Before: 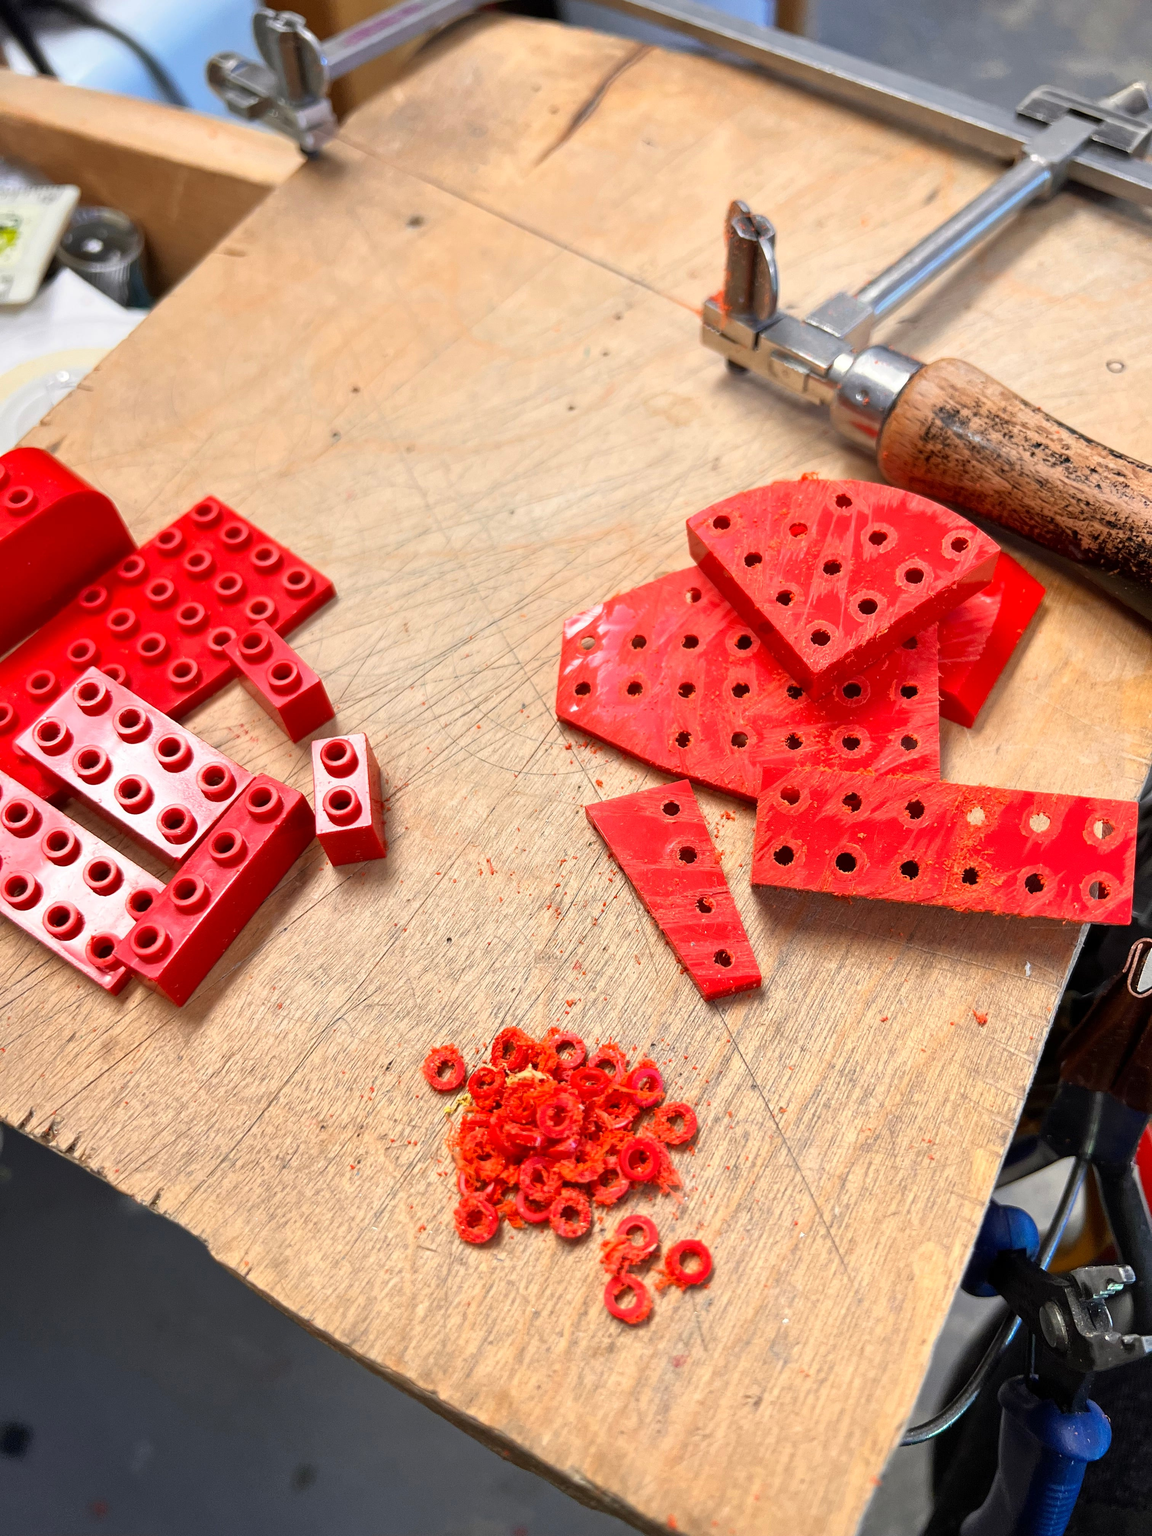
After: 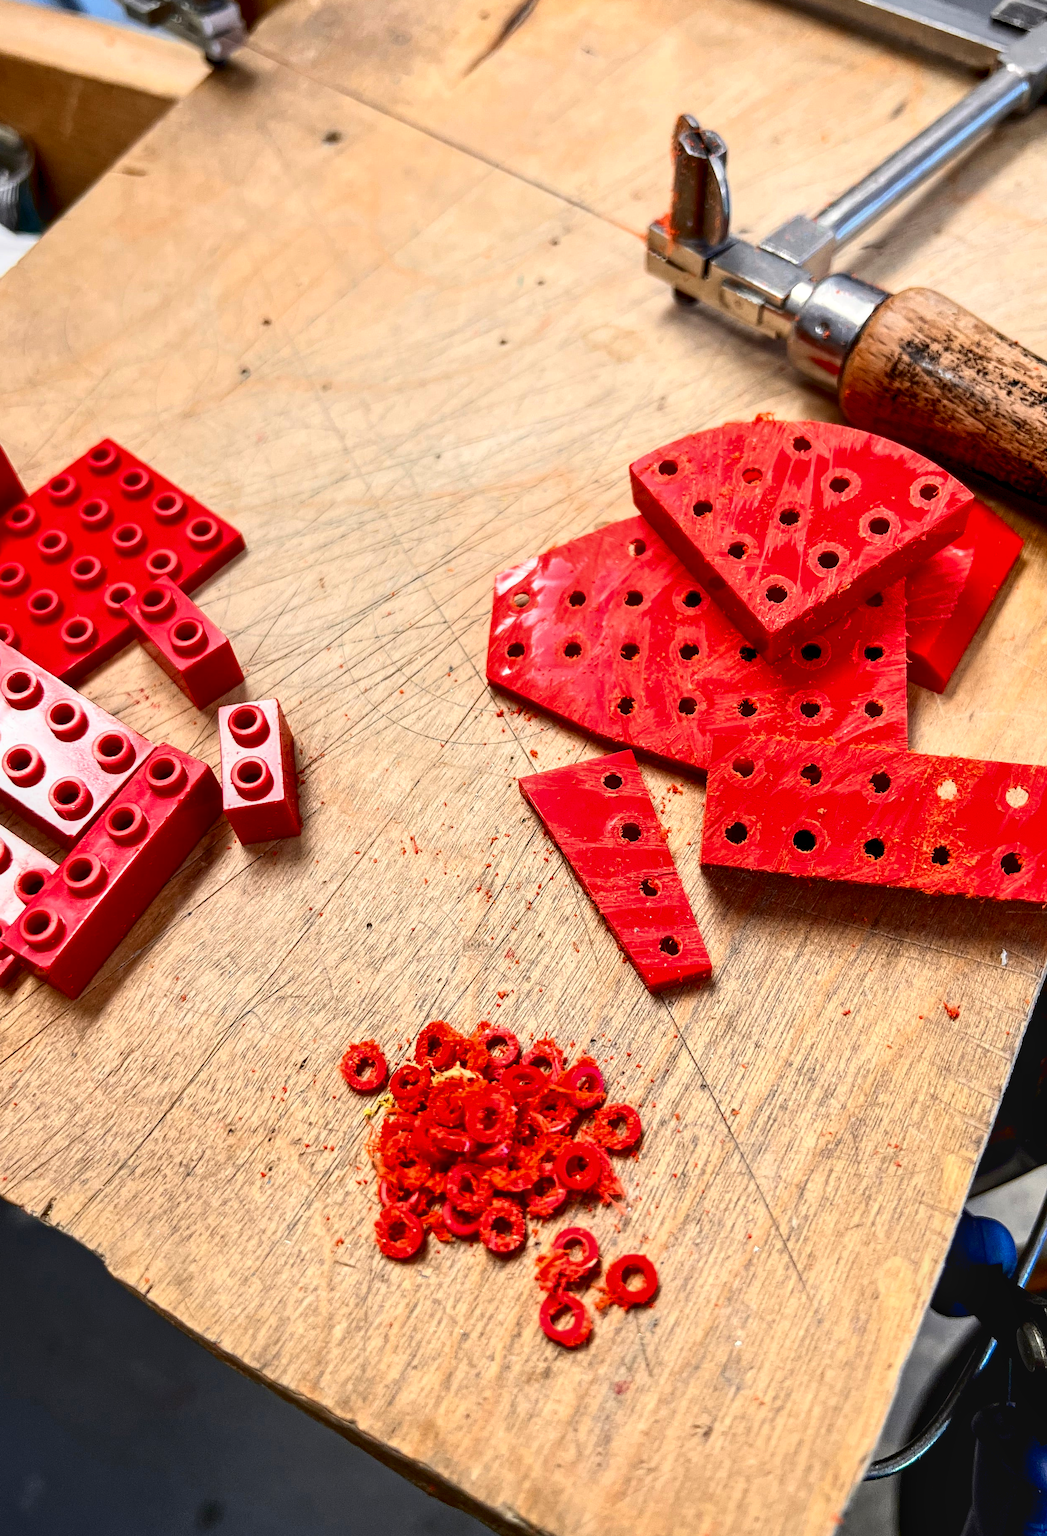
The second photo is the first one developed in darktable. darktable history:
crop: left 9.812%, top 6.284%, right 7.264%, bottom 2.528%
exposure: black level correction 0.011, compensate highlight preservation false
color balance rgb: linear chroma grading › global chroma -1.206%, perceptual saturation grading › global saturation 0.492%
local contrast: on, module defaults
contrast brightness saturation: contrast 0.203, brightness -0.101, saturation 0.099
